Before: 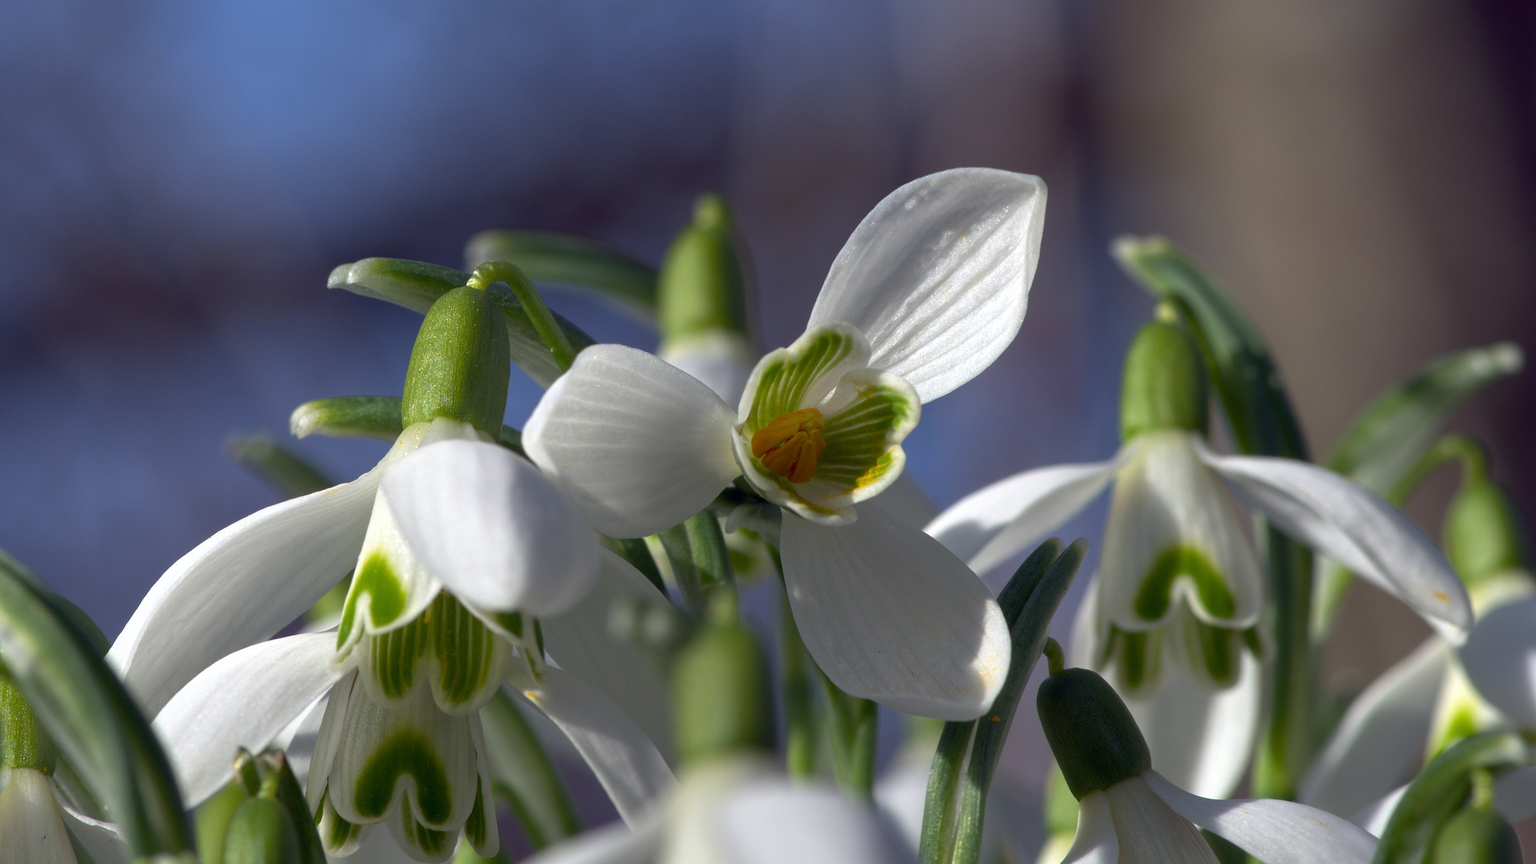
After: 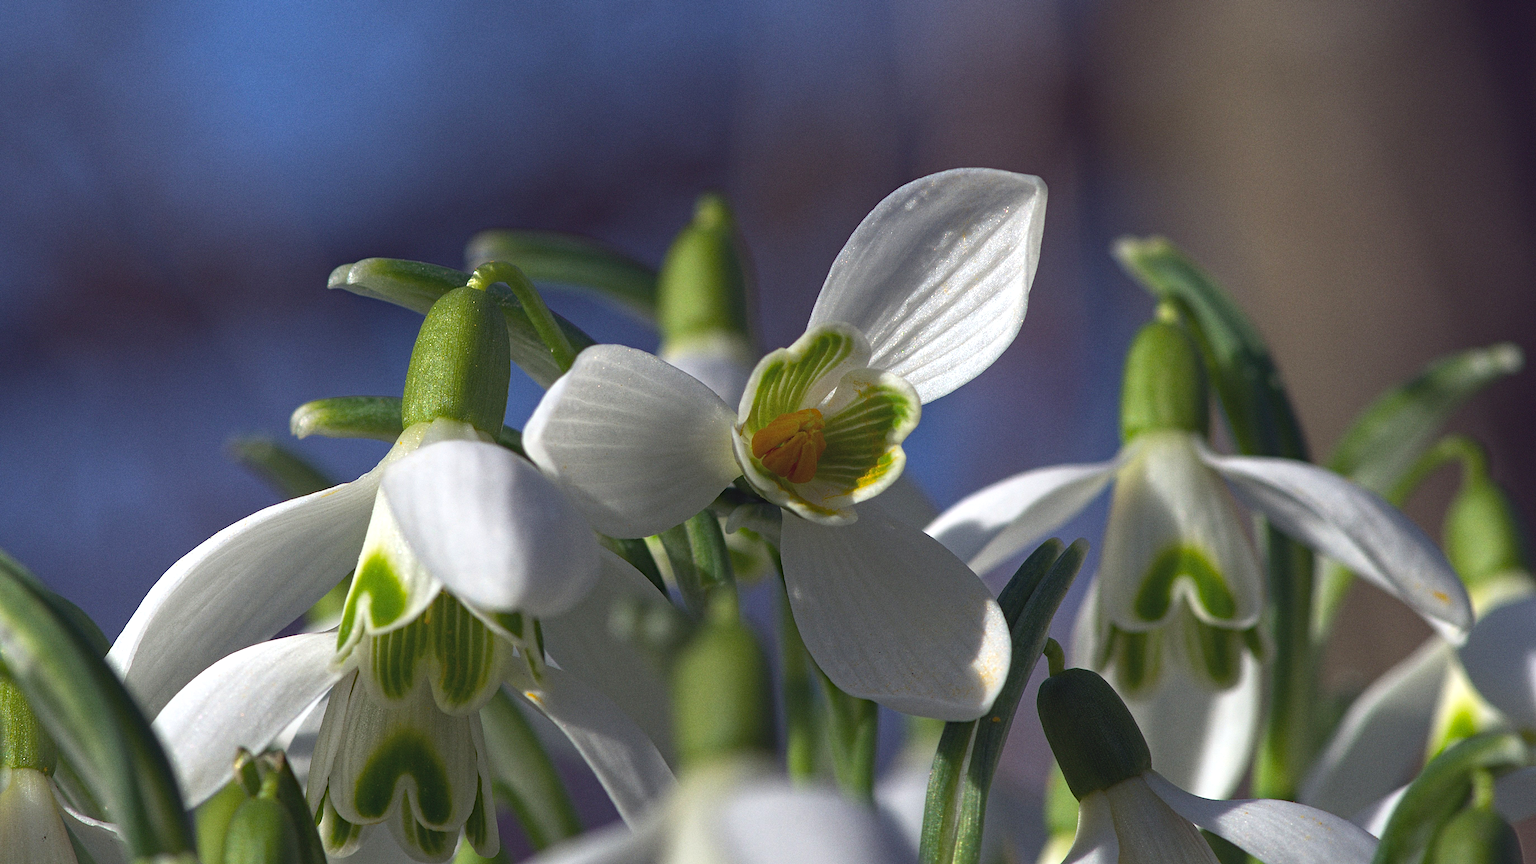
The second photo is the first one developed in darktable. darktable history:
exposure: black level correction -0.008, exposure 0.067 EV, compensate highlight preservation false
haze removal: strength 0.29, distance 0.25, compatibility mode true, adaptive false
sharpen: on, module defaults
grain: coarseness 3.21 ISO
